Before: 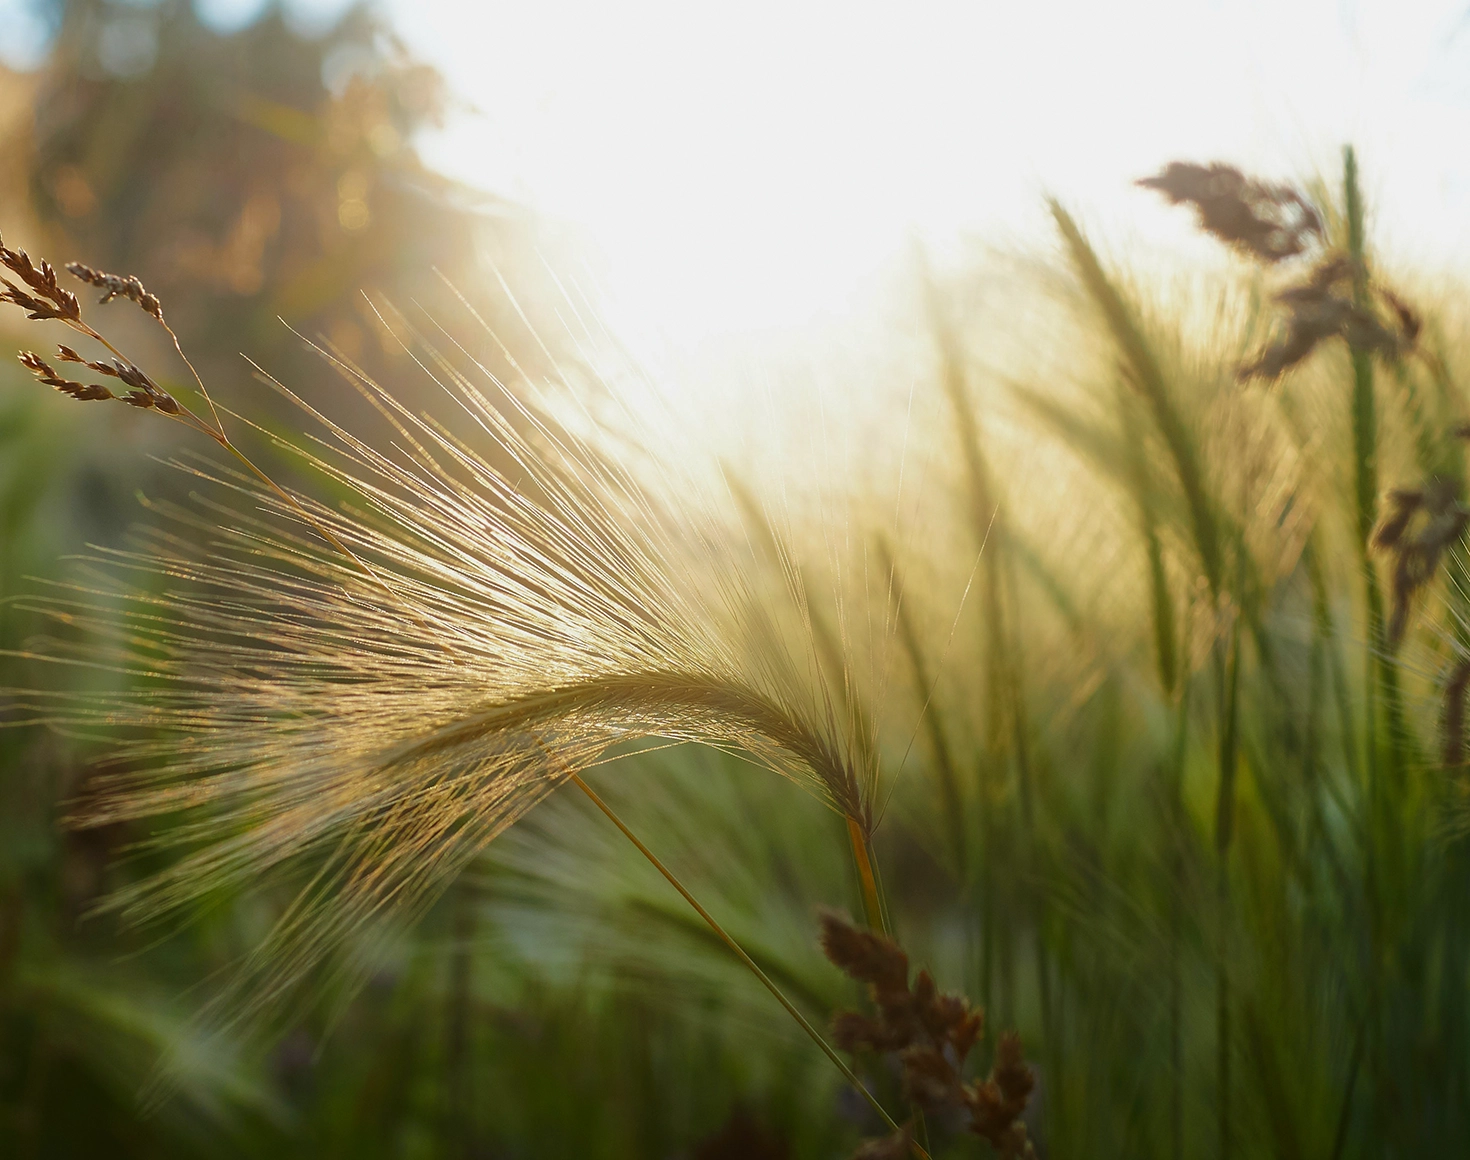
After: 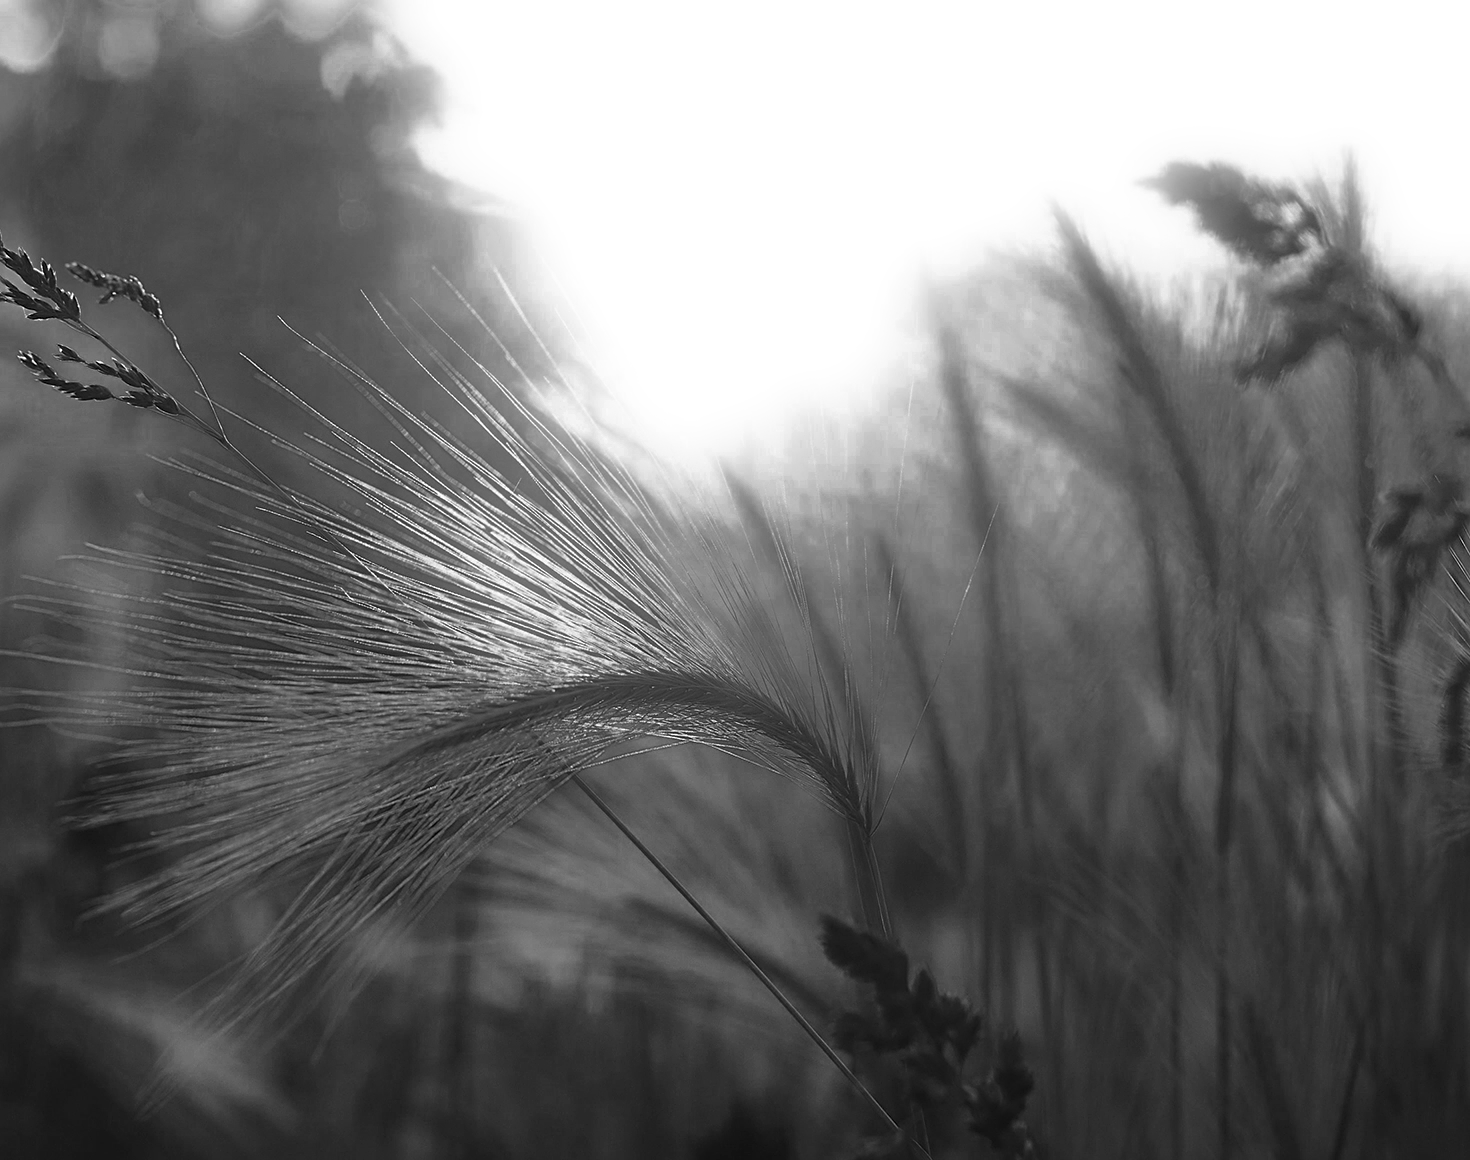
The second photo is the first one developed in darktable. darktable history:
sharpen: on, module defaults
bloom: size 5%, threshold 95%, strength 15%
color zones: curves: ch0 [(0.002, 0.429) (0.121, 0.212) (0.198, 0.113) (0.276, 0.344) (0.331, 0.541) (0.41, 0.56) (0.482, 0.289) (0.619, 0.227) (0.721, 0.18) (0.821, 0.435) (0.928, 0.555) (1, 0.587)]; ch1 [(0, 0) (0.143, 0) (0.286, 0) (0.429, 0) (0.571, 0) (0.714, 0) (0.857, 0)]
